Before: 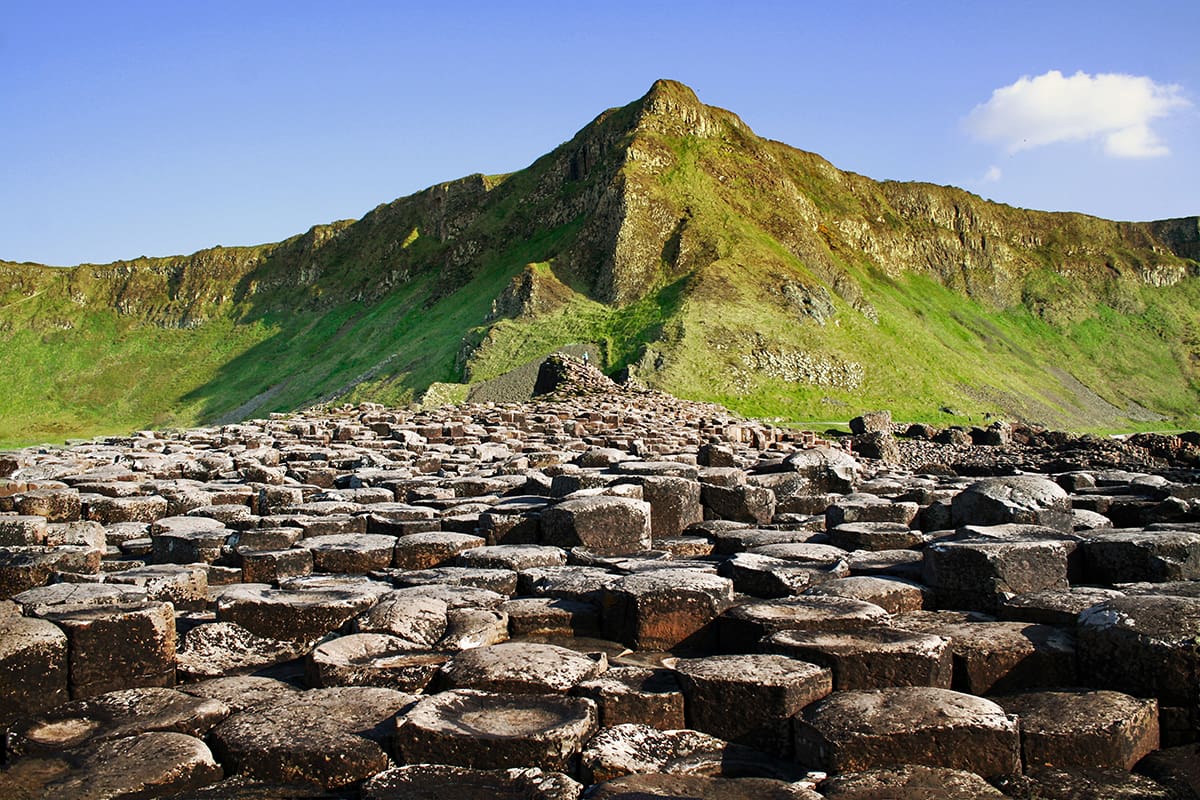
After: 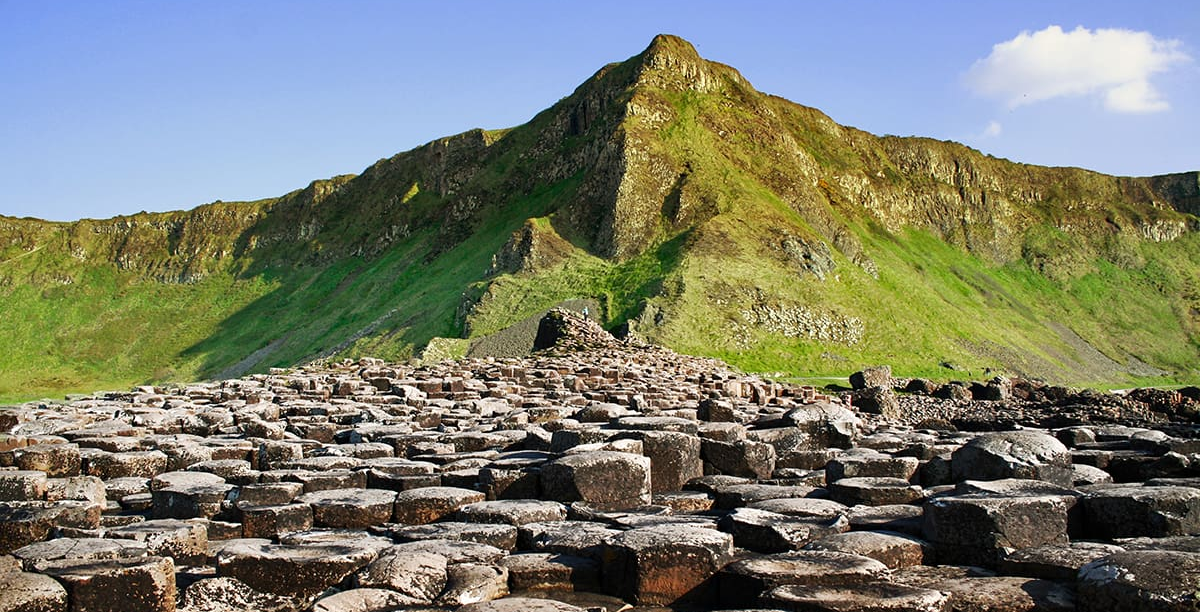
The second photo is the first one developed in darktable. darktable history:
crop: top 5.635%, bottom 17.829%
tone equalizer: on, module defaults
